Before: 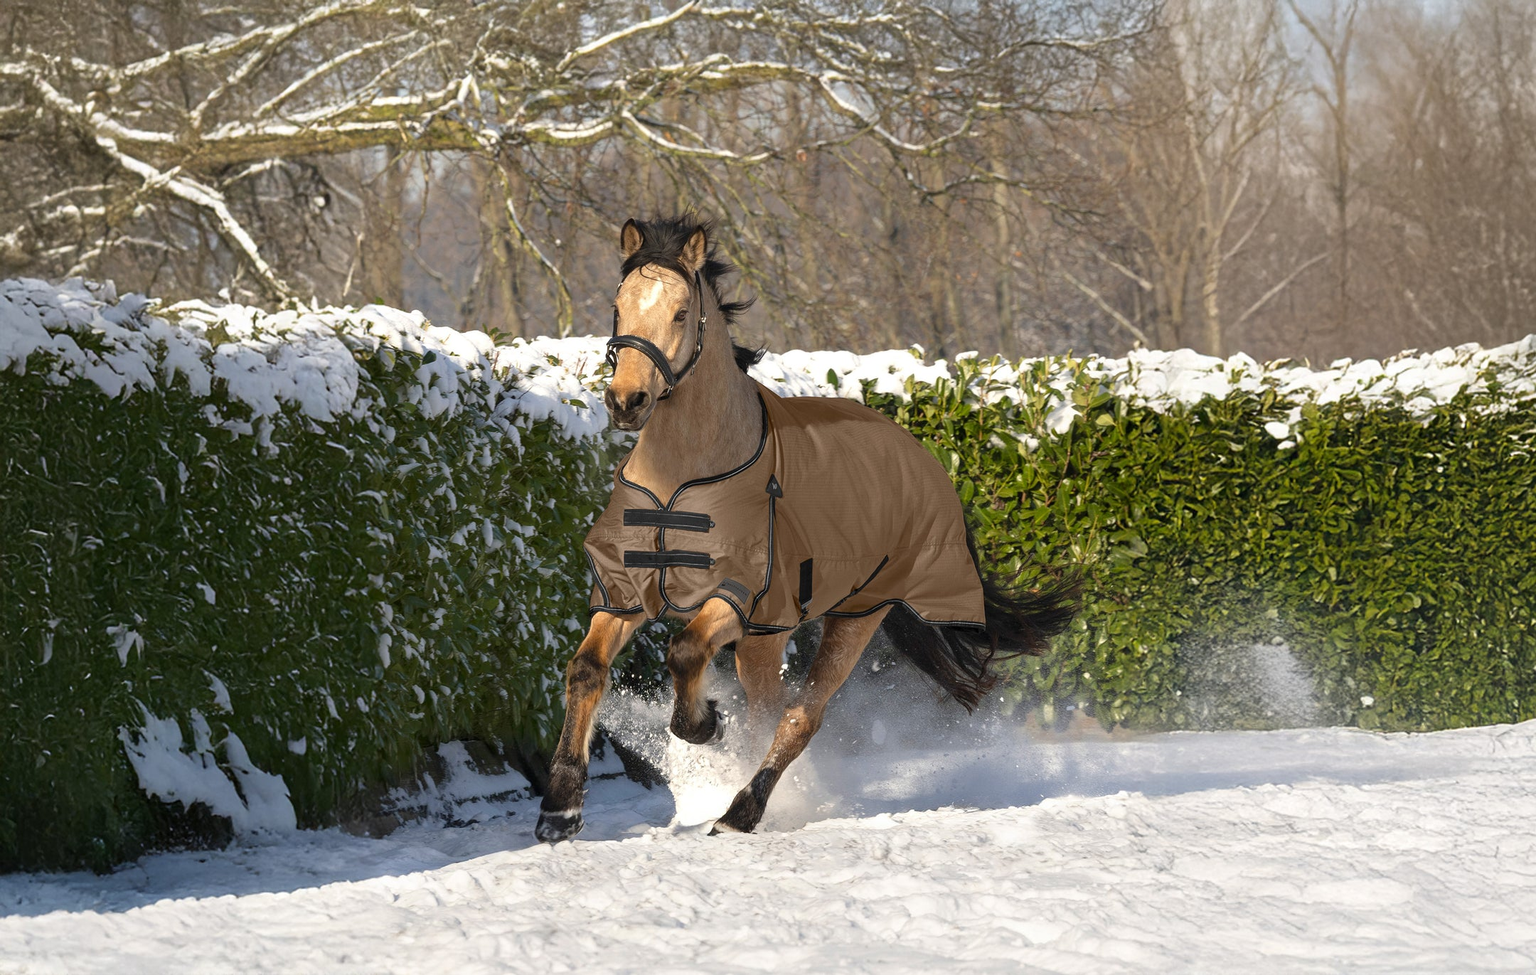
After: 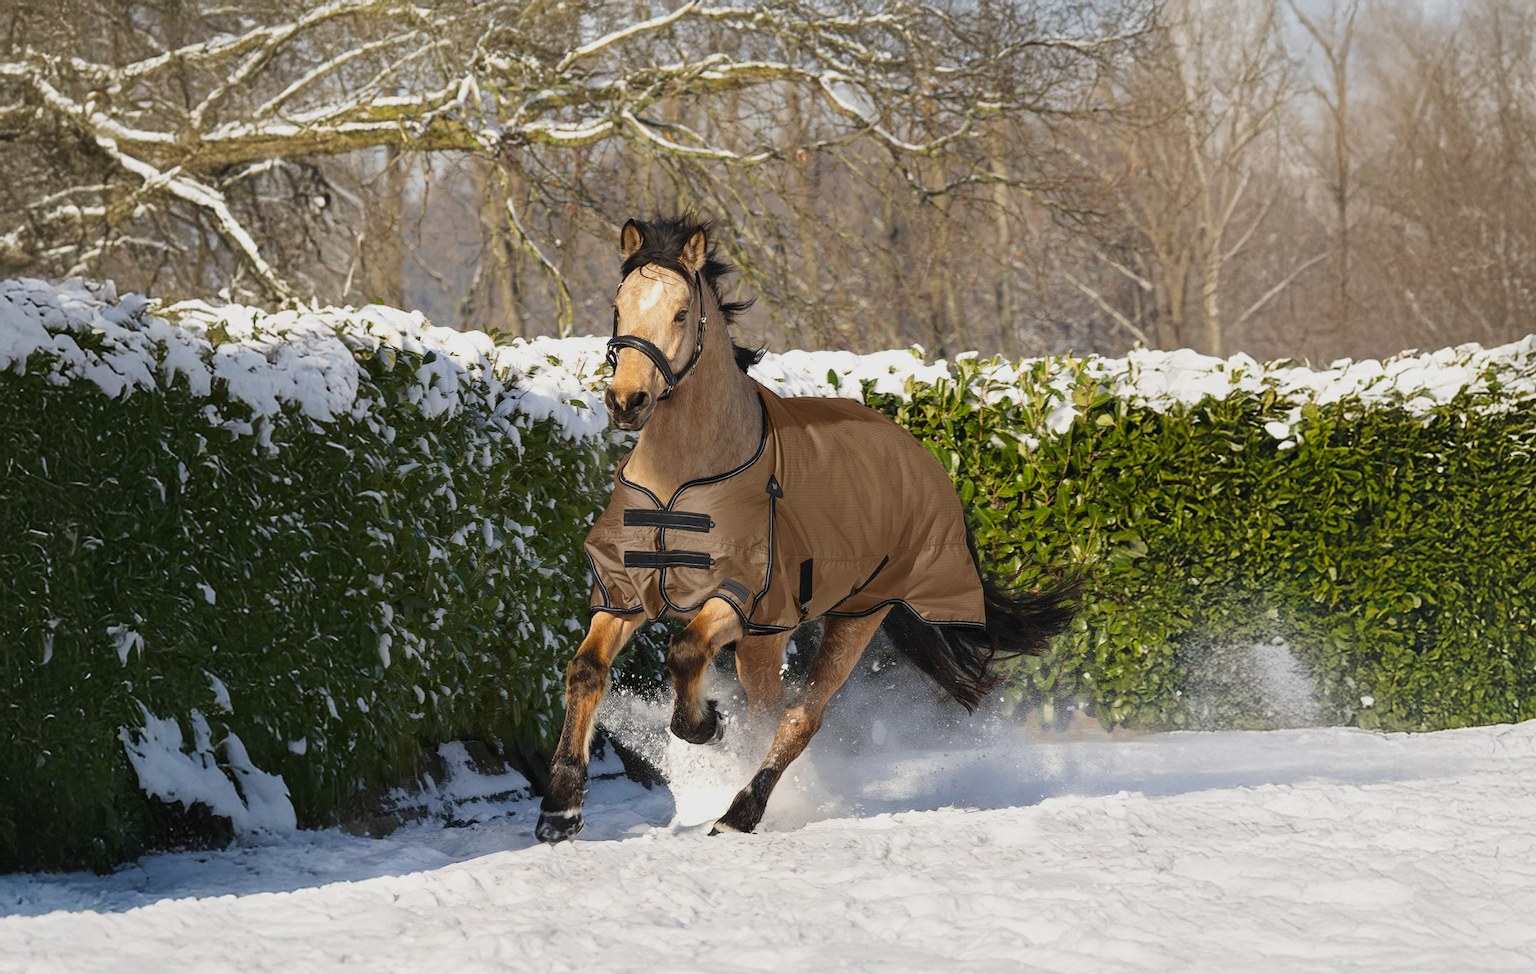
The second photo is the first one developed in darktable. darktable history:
tone curve: curves: ch0 [(0, 0.018) (0.036, 0.038) (0.15, 0.131) (0.27, 0.247) (0.545, 0.561) (0.761, 0.761) (1, 0.919)]; ch1 [(0, 0) (0.179, 0.173) (0.322, 0.32) (0.429, 0.431) (0.502, 0.5) (0.519, 0.522) (0.562, 0.588) (0.625, 0.67) (0.711, 0.745) (1, 1)]; ch2 [(0, 0) (0.29, 0.295) (0.404, 0.436) (0.497, 0.499) (0.521, 0.523) (0.561, 0.605) (0.657, 0.655) (0.712, 0.764) (1, 1)], preserve colors none
